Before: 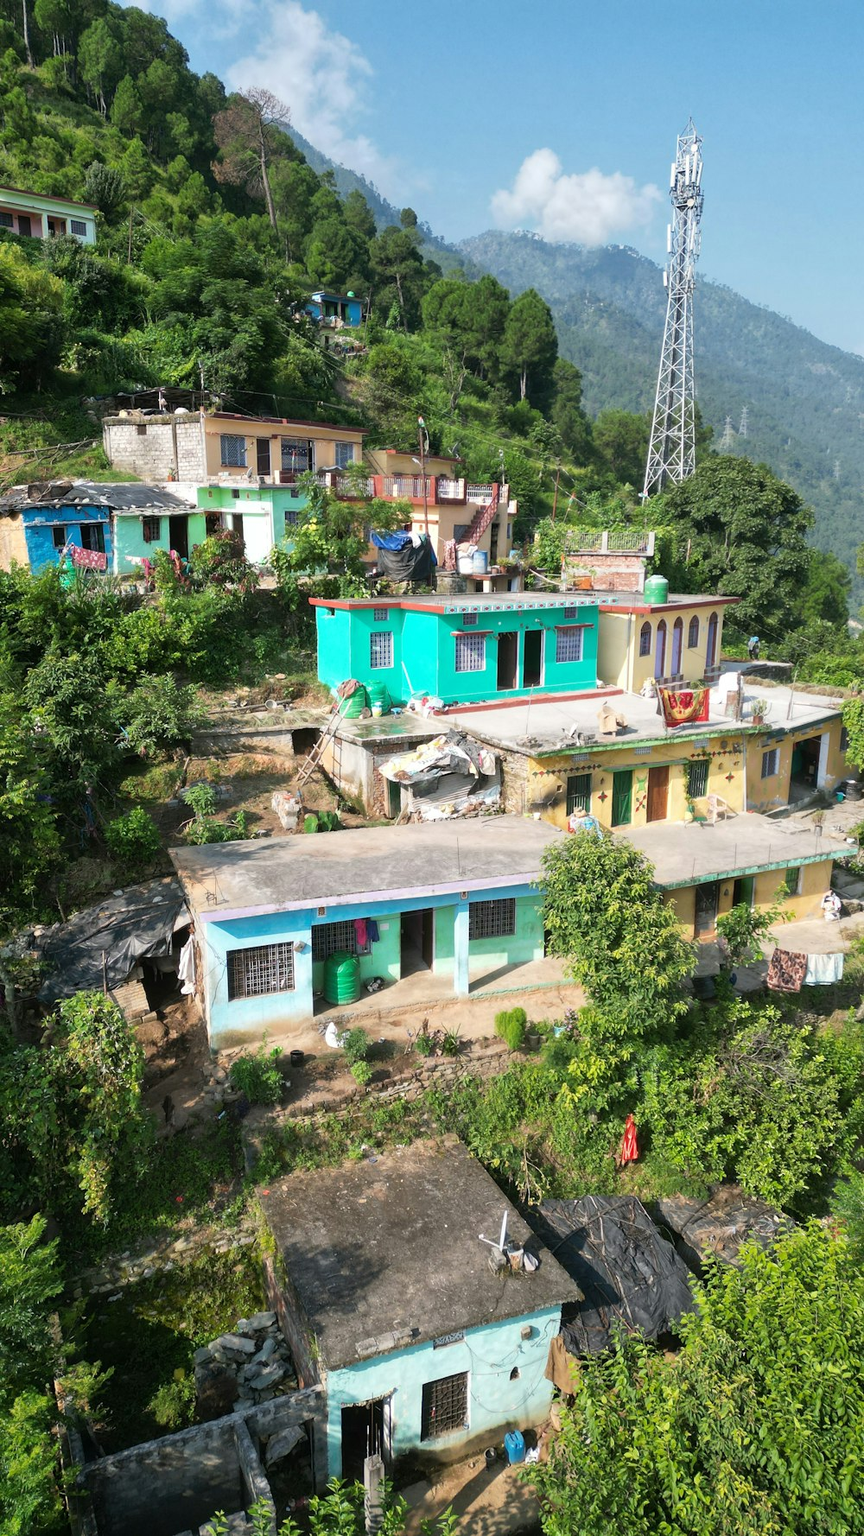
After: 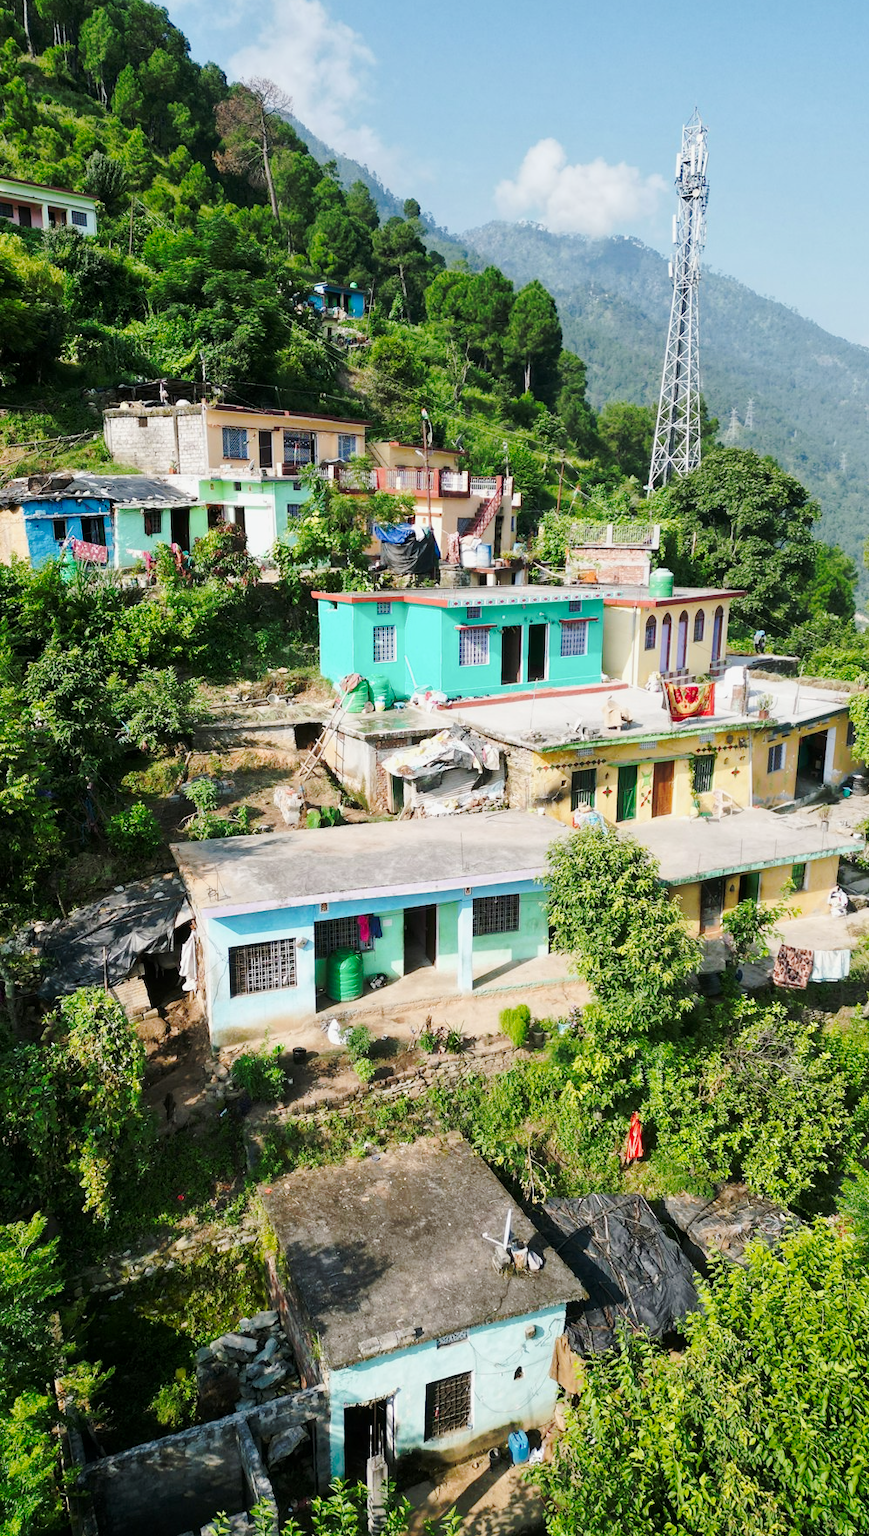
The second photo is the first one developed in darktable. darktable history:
crop: top 0.769%, right 0.091%
tone curve: curves: ch0 [(0.017, 0) (0.107, 0.071) (0.295, 0.264) (0.447, 0.507) (0.54, 0.618) (0.733, 0.791) (0.879, 0.898) (1, 0.97)]; ch1 [(0, 0) (0.393, 0.415) (0.447, 0.448) (0.485, 0.497) (0.523, 0.515) (0.544, 0.55) (0.59, 0.609) (0.686, 0.686) (1, 1)]; ch2 [(0, 0) (0.369, 0.388) (0.449, 0.431) (0.499, 0.5) (0.521, 0.505) (0.53, 0.538) (0.579, 0.601) (0.669, 0.733) (1, 1)], preserve colors none
